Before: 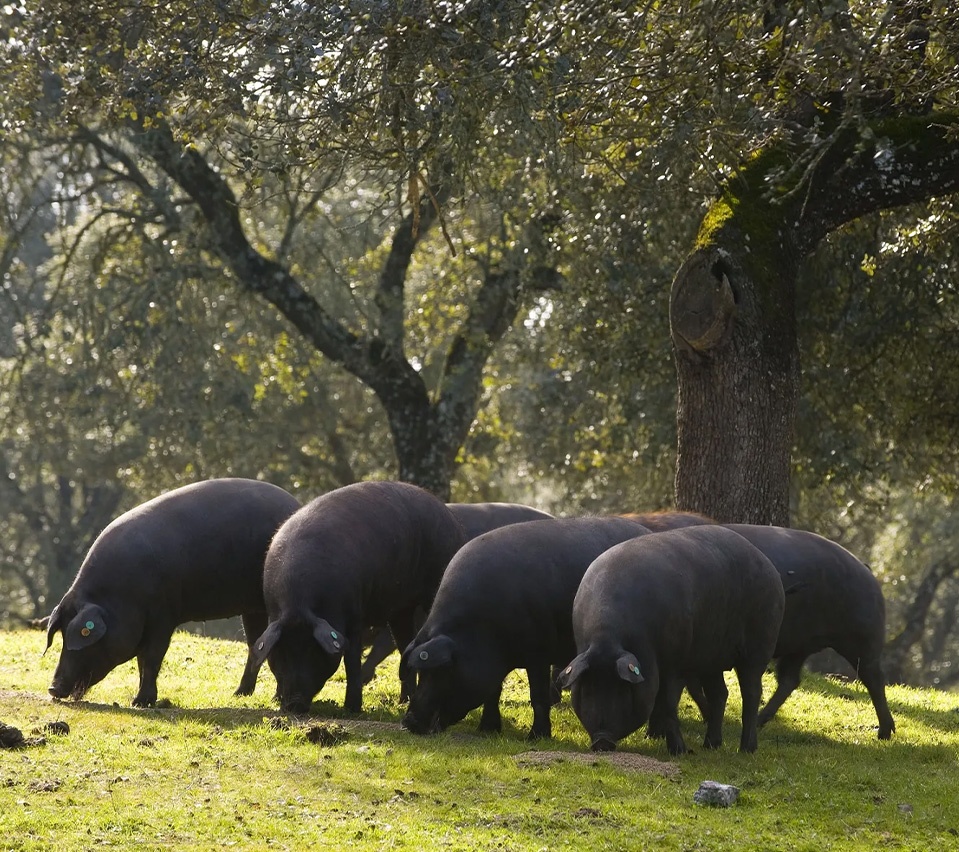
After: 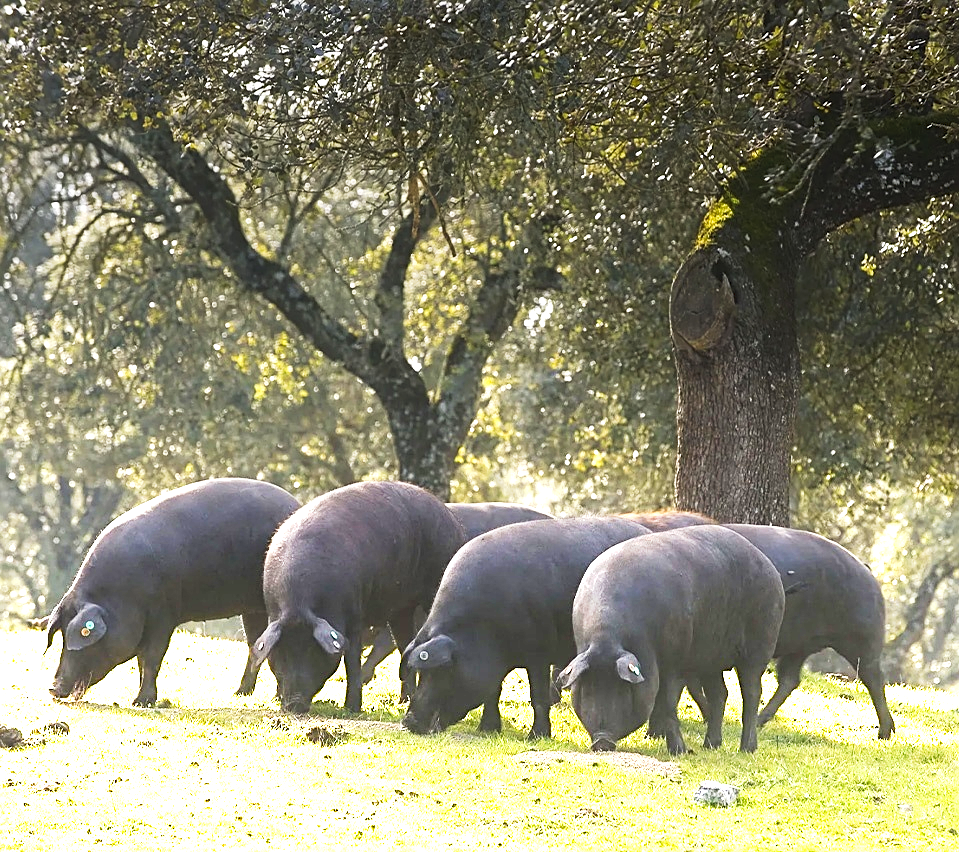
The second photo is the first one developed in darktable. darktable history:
tone curve: curves: ch0 [(0, 0) (0.003, 0.045) (0.011, 0.051) (0.025, 0.057) (0.044, 0.074) (0.069, 0.096) (0.1, 0.125) (0.136, 0.16) (0.177, 0.201) (0.224, 0.242) (0.277, 0.299) (0.335, 0.362) (0.399, 0.432) (0.468, 0.512) (0.543, 0.601) (0.623, 0.691) (0.709, 0.786) (0.801, 0.876) (0.898, 0.927) (1, 1)], preserve colors none
graduated density: density -3.9 EV
sharpen: on, module defaults
